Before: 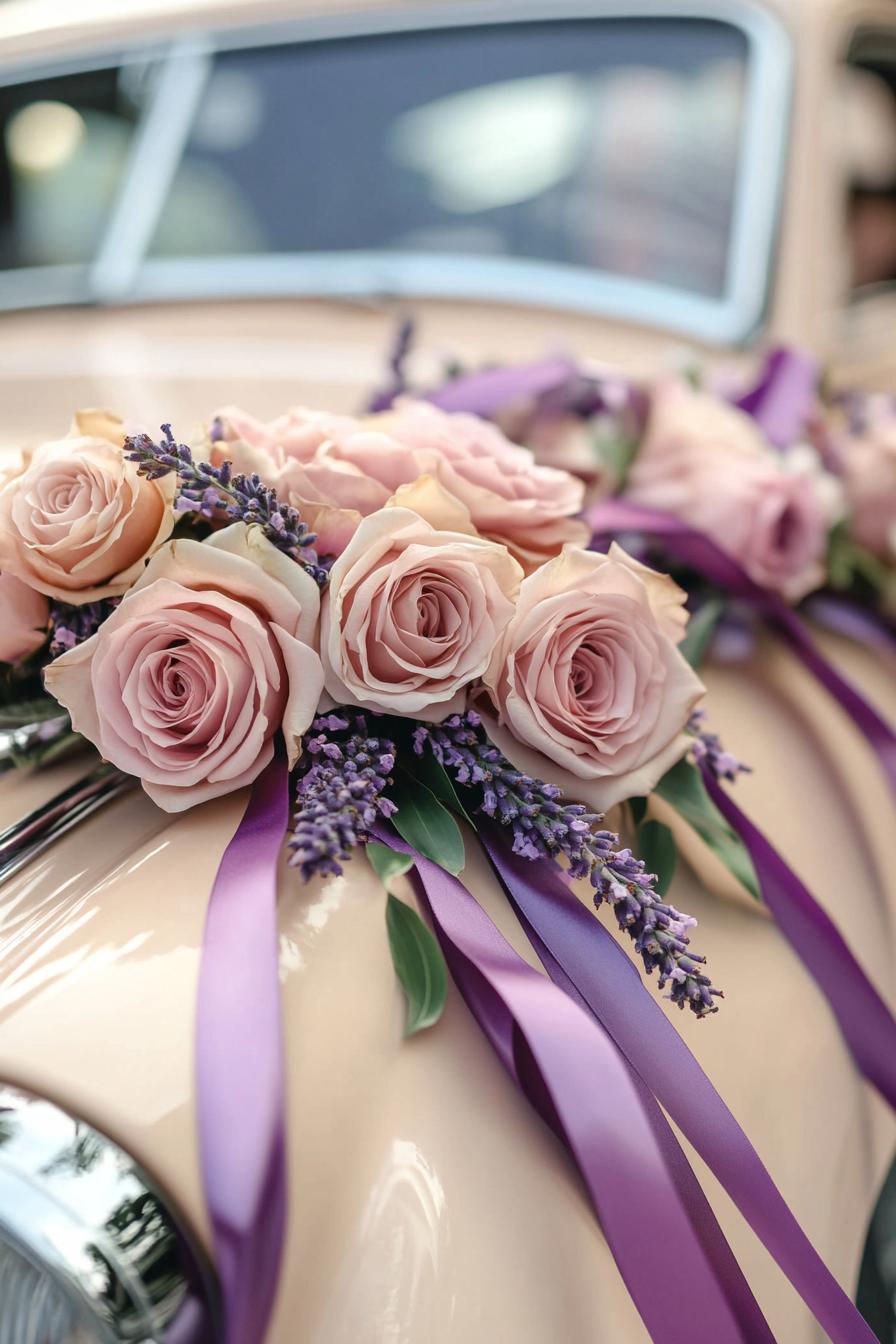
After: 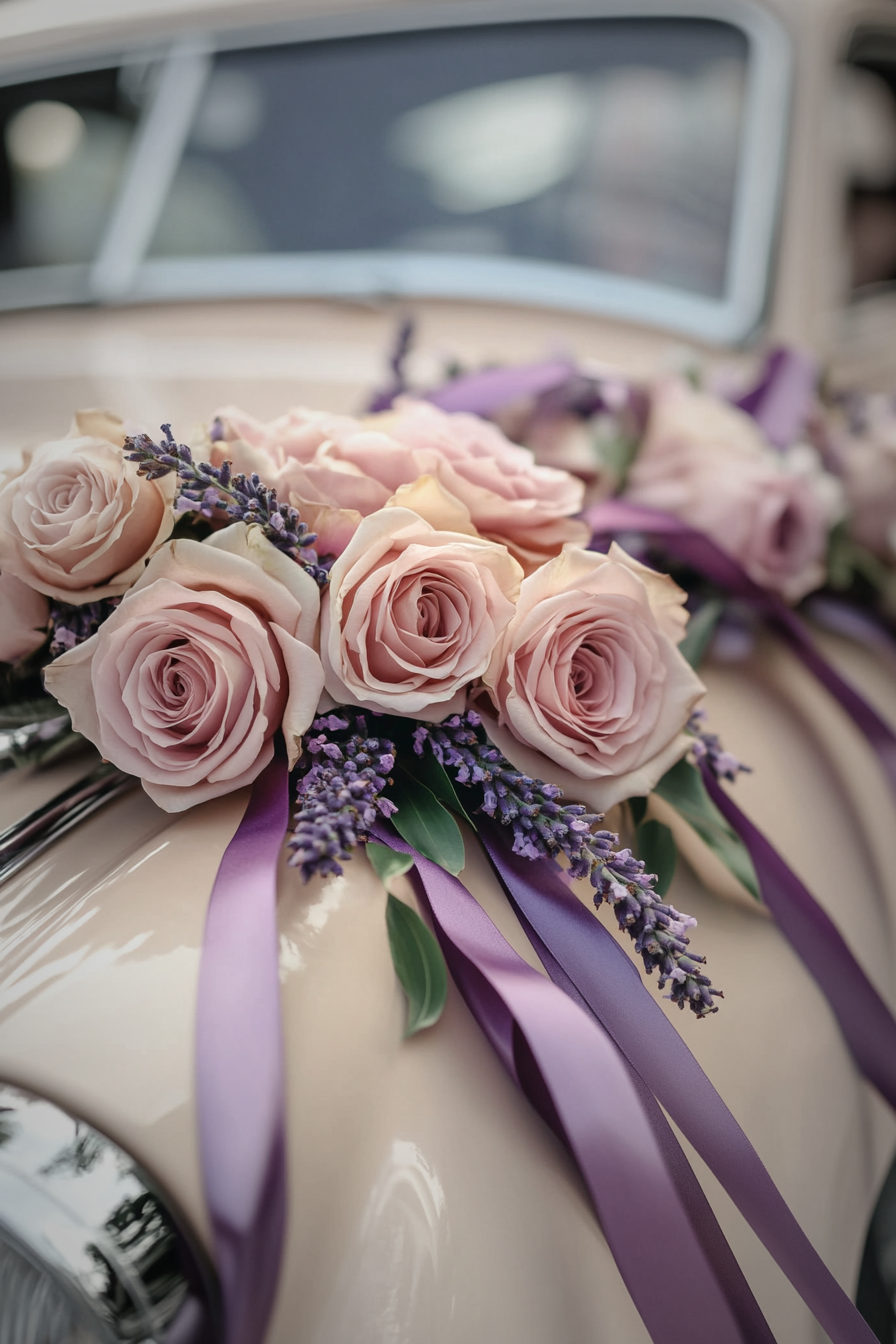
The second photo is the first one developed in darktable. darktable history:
tone equalizer: on, module defaults
vignetting: fall-off start 16.09%, fall-off radius 100.19%, width/height ratio 0.712
